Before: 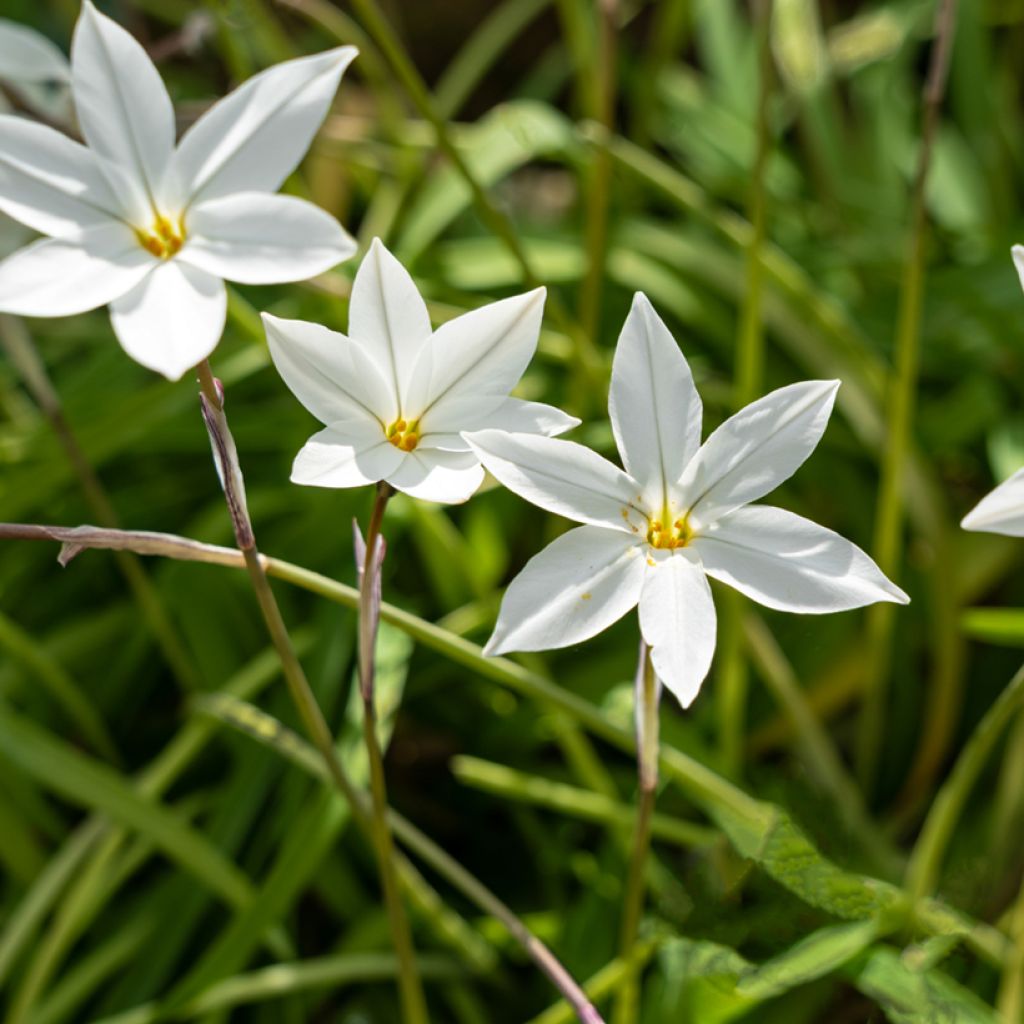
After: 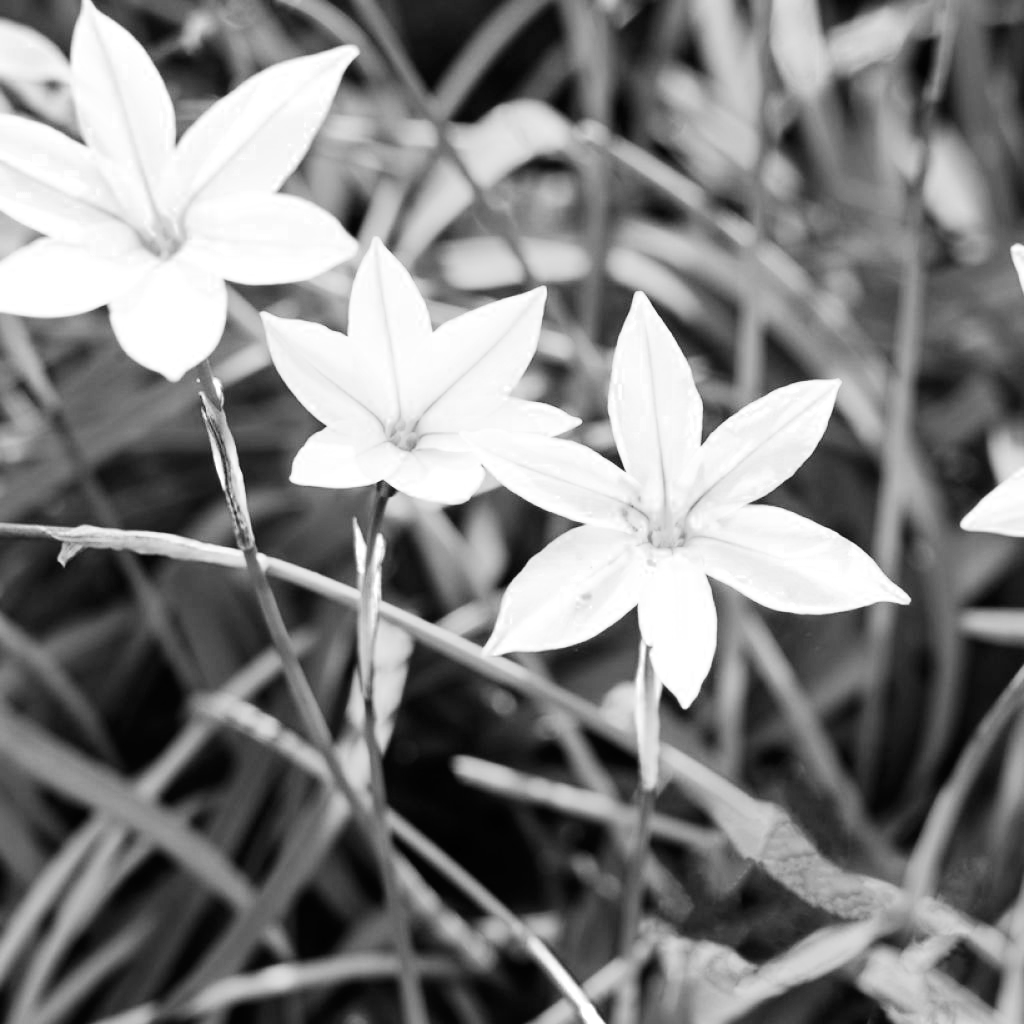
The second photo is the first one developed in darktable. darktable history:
exposure: exposure 0.213 EV, compensate highlight preservation false
color zones: curves: ch0 [(0, 0.613) (0.01, 0.613) (0.245, 0.448) (0.498, 0.529) (0.642, 0.665) (0.879, 0.777) (0.99, 0.613)]; ch1 [(0, 0) (0.143, 0) (0.286, 0) (0.429, 0) (0.571, 0) (0.714, 0) (0.857, 0)]
contrast brightness saturation: brightness -0.02, saturation 0.342
base curve: curves: ch0 [(0, 0) (0.007, 0.004) (0.027, 0.03) (0.046, 0.07) (0.207, 0.54) (0.442, 0.872) (0.673, 0.972) (1, 1)]
